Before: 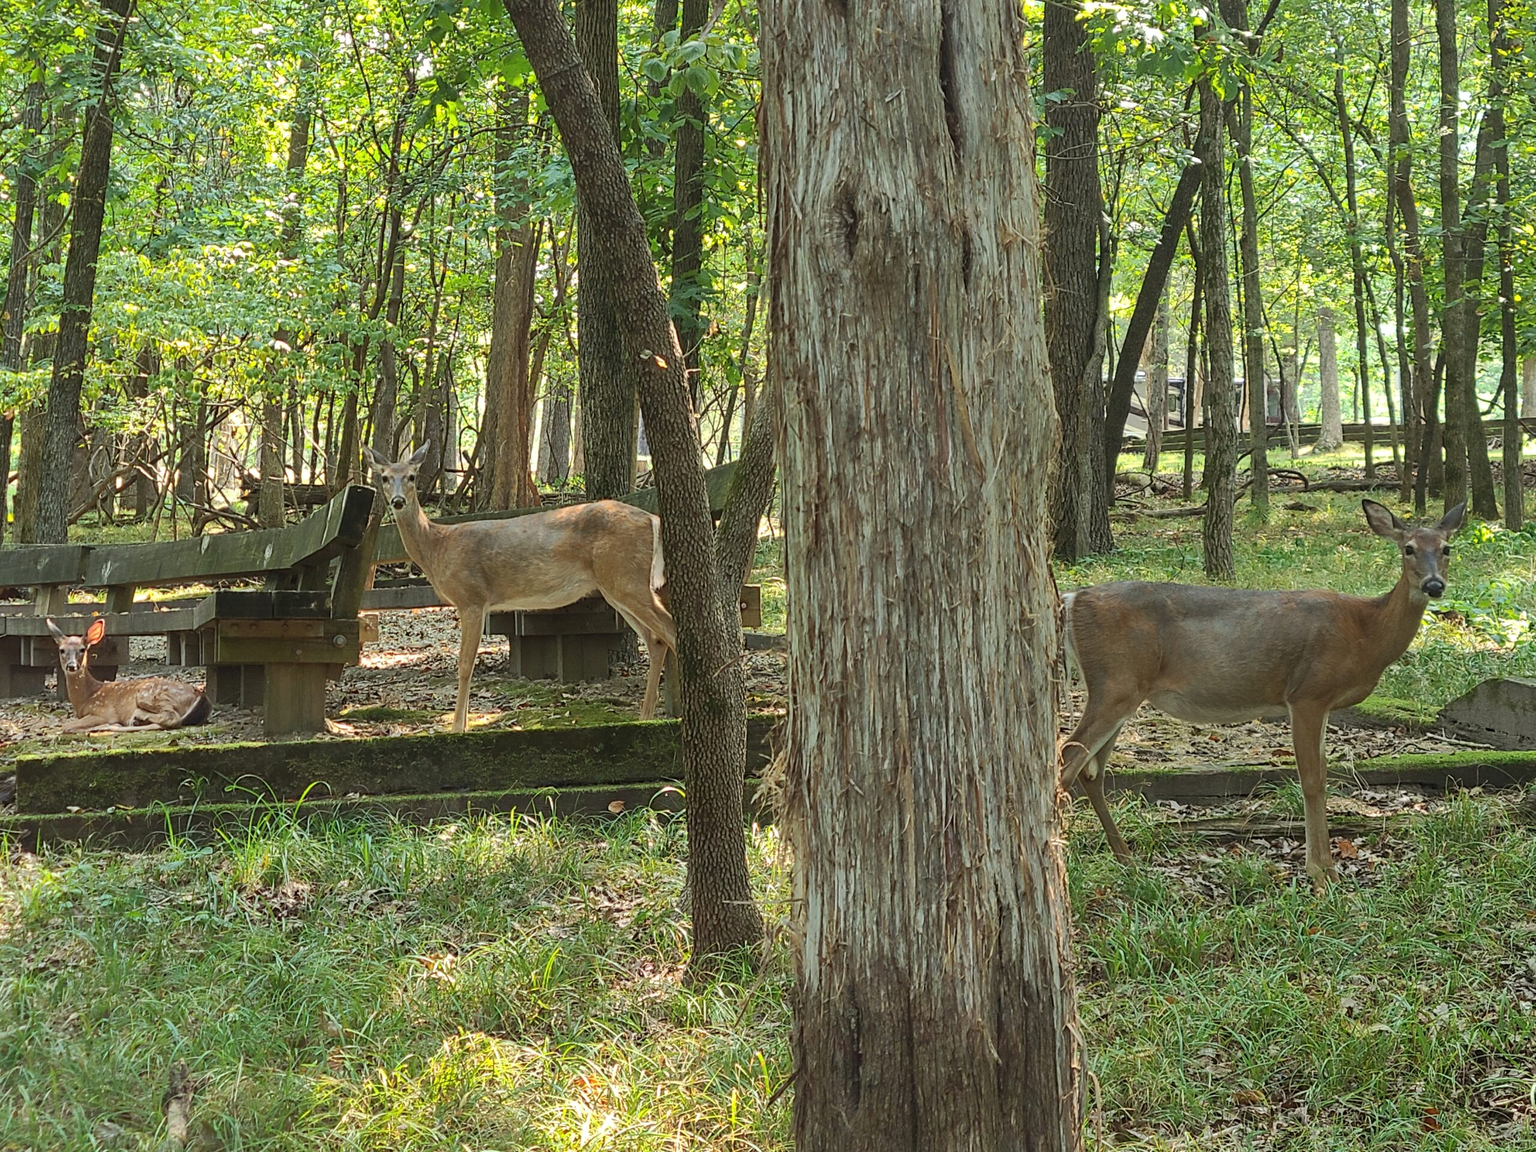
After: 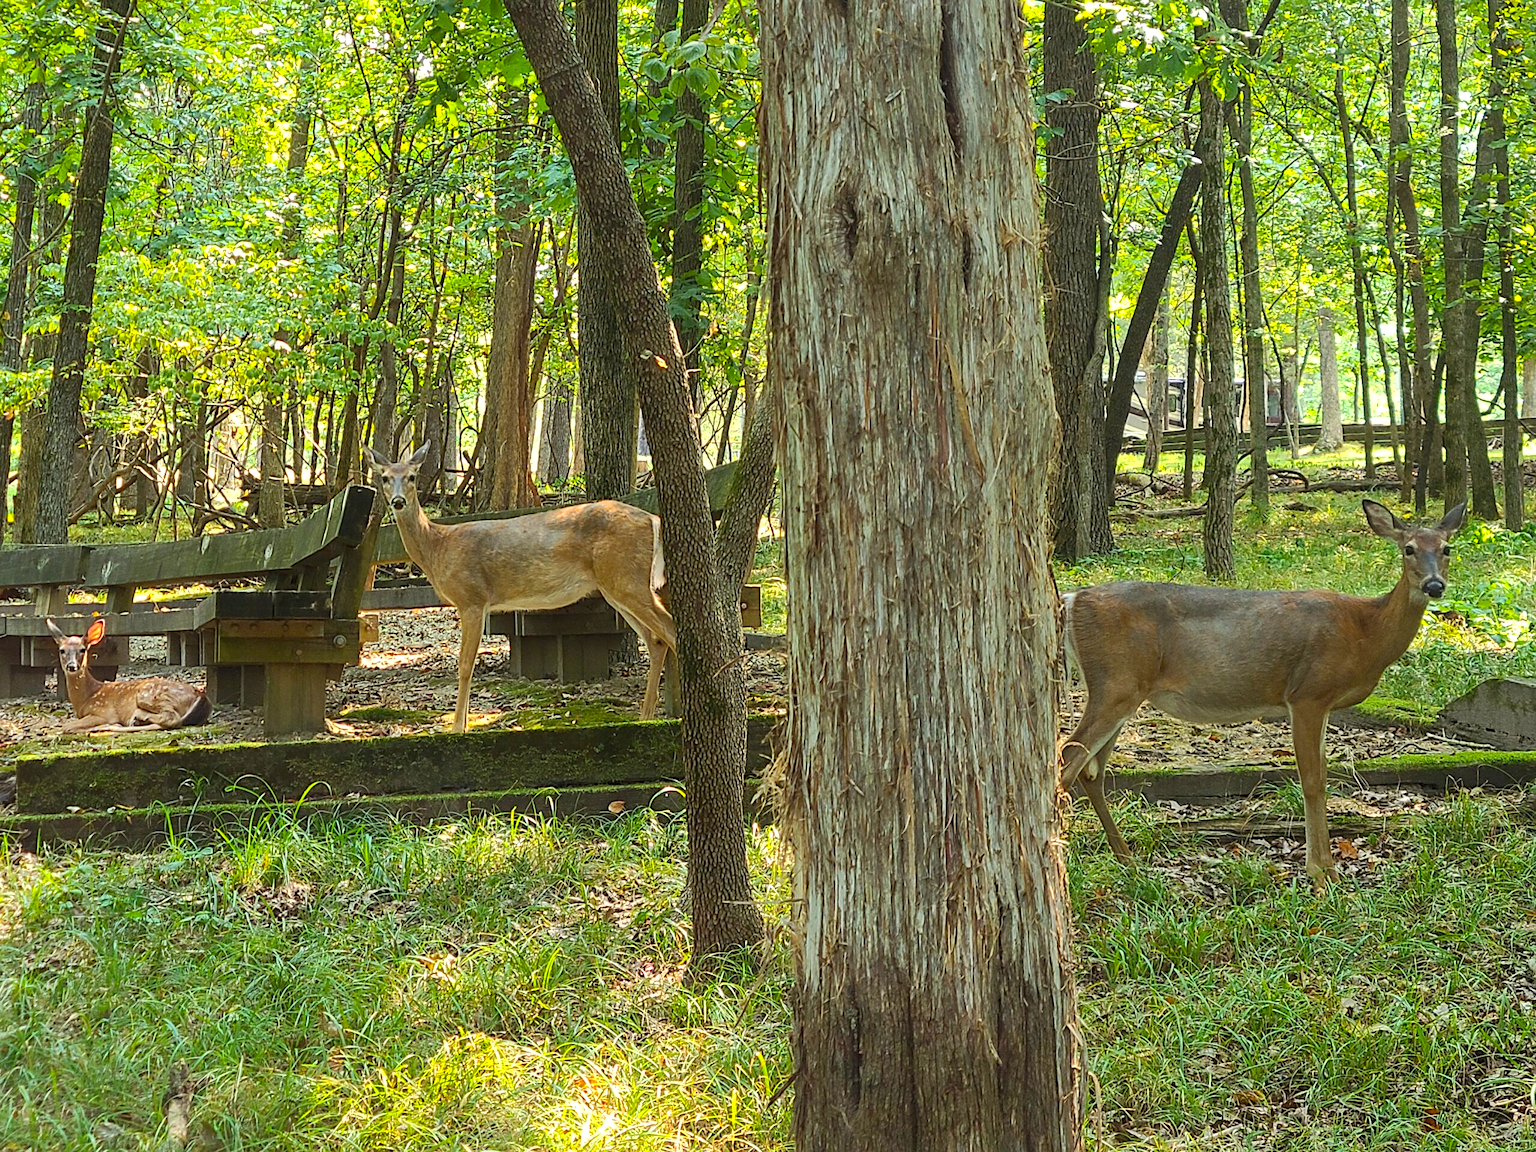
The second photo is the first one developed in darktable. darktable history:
local contrast: highlights 104%, shadows 100%, detail 119%, midtone range 0.2
sharpen: amount 0.205
exposure: exposure 0.205 EV, compensate exposure bias true, compensate highlight preservation false
color balance rgb: perceptual saturation grading › global saturation 25.781%, global vibrance 20%
shadows and highlights: shadows -25.19, highlights 49.01, soften with gaussian
